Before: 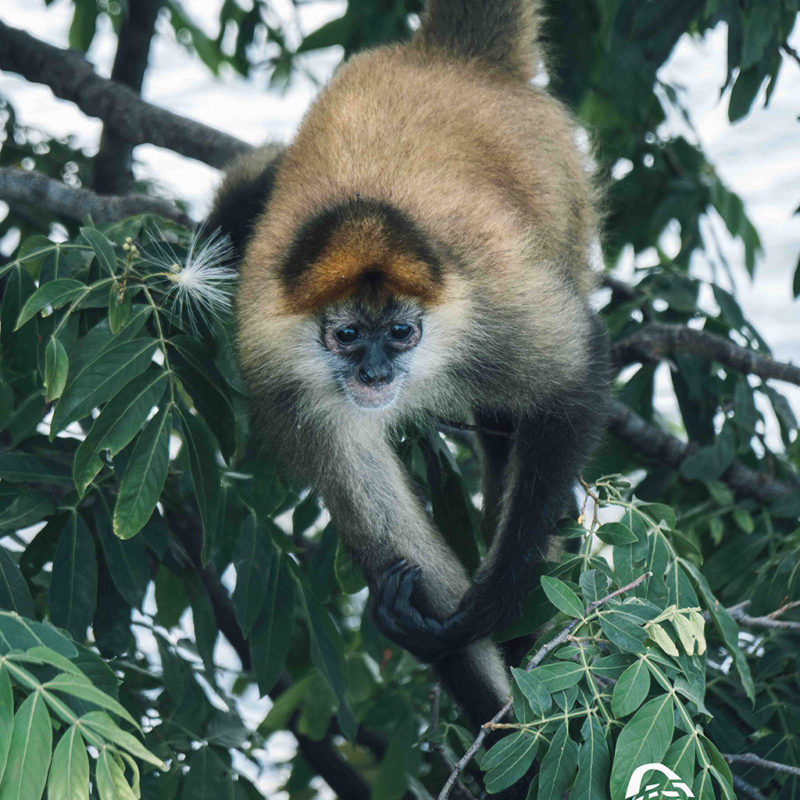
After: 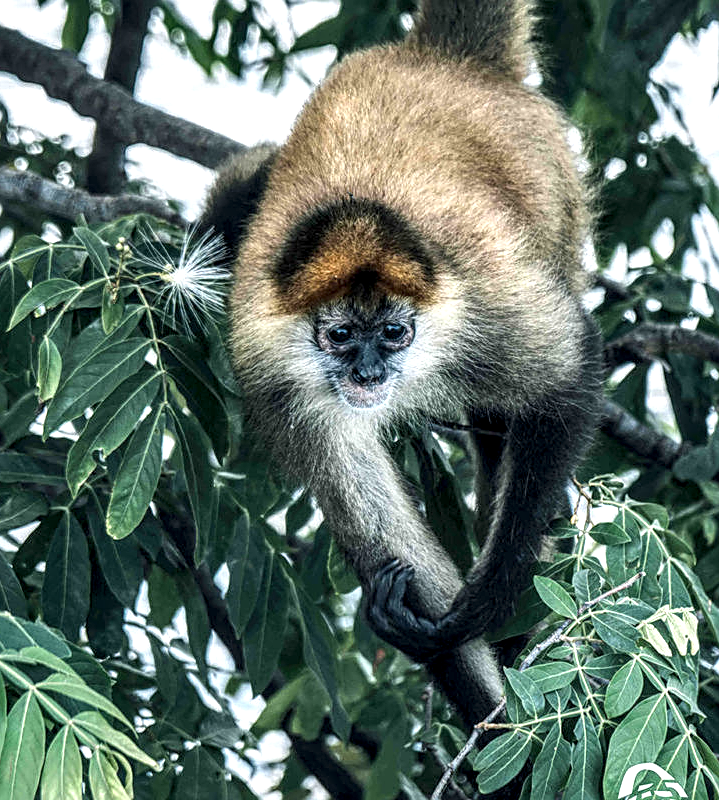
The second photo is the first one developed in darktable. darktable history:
exposure: exposure 0.267 EV, compensate highlight preservation false
crop and rotate: left 0.917%, right 9.152%
shadows and highlights: low approximation 0.01, soften with gaussian
sharpen: on, module defaults
local contrast: highlights 17%, detail 188%
